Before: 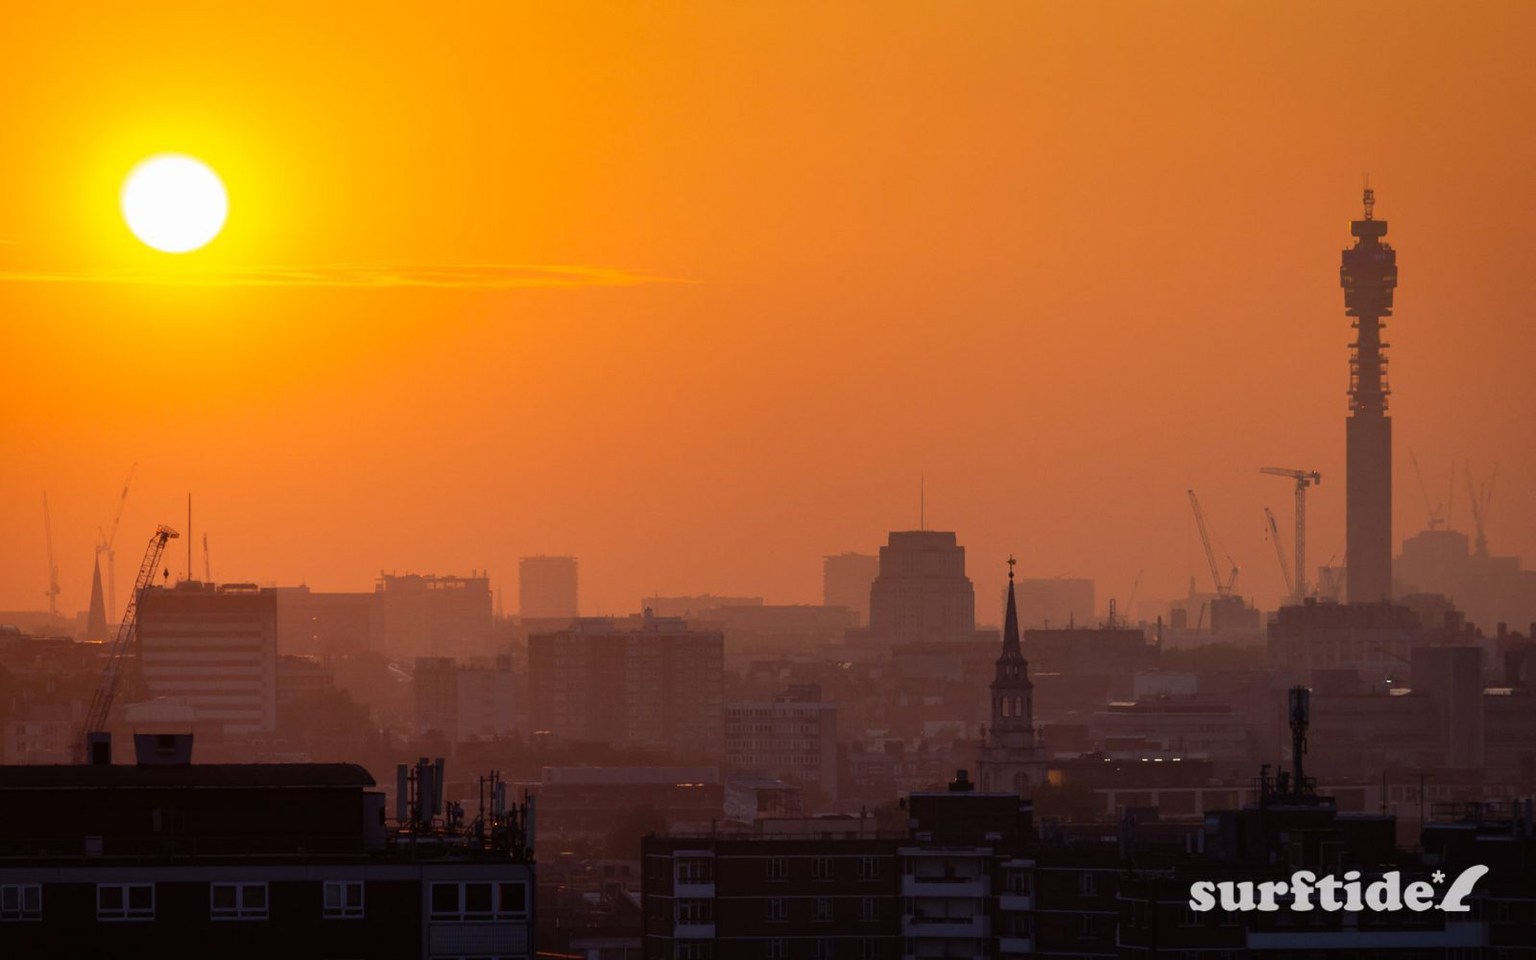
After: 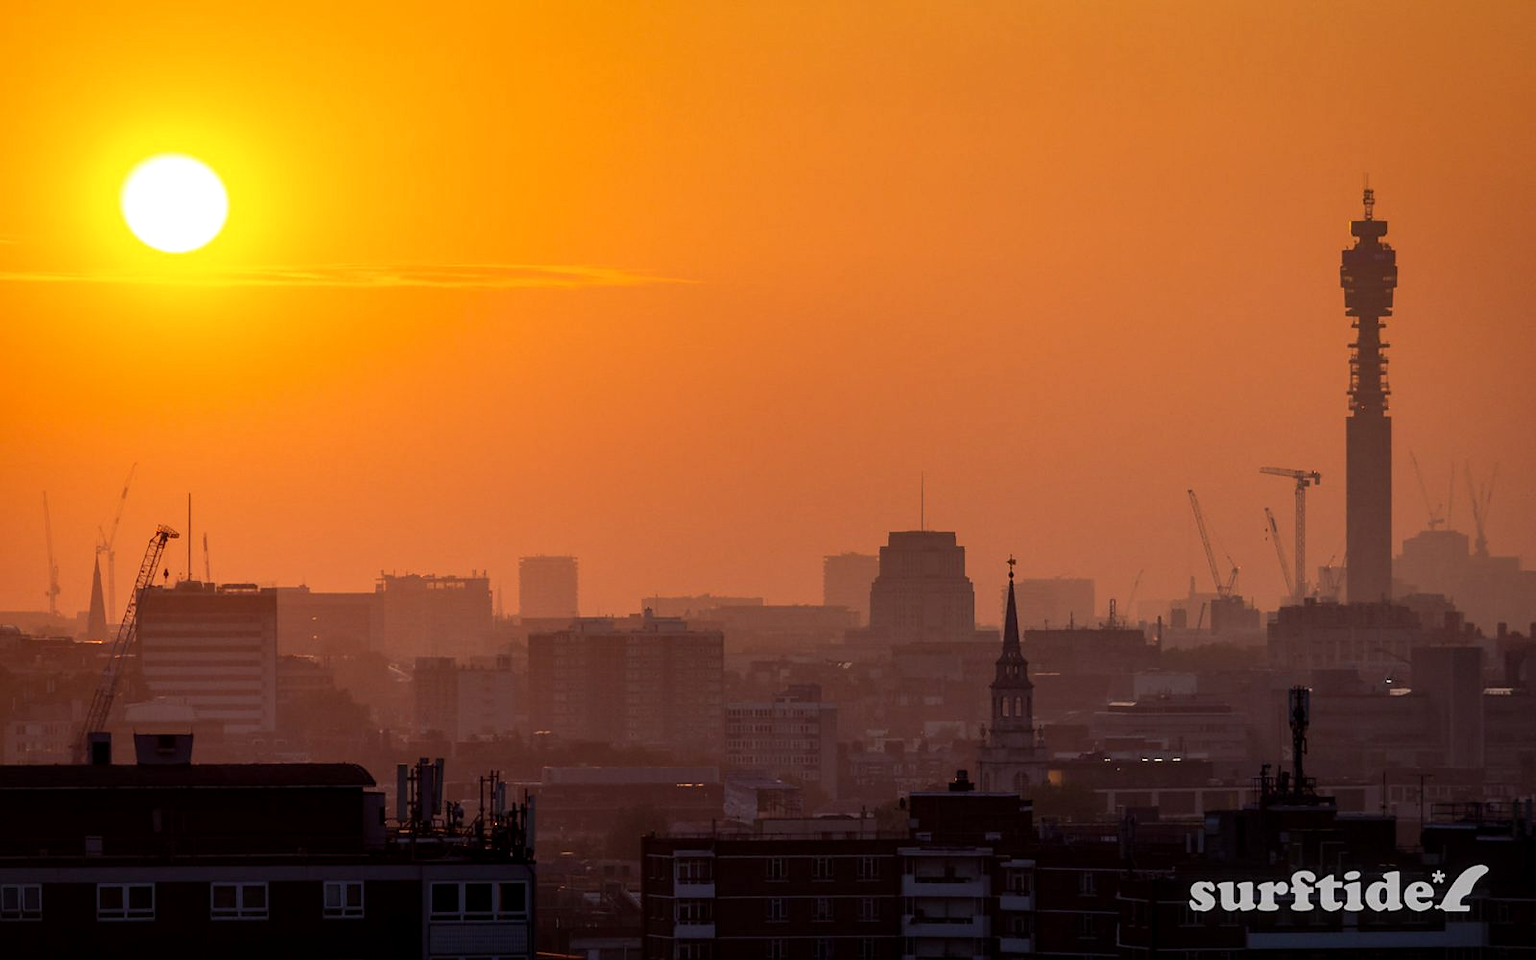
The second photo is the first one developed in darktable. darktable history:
sharpen: radius 1.452, amount 0.407, threshold 1.181
local contrast: on, module defaults
